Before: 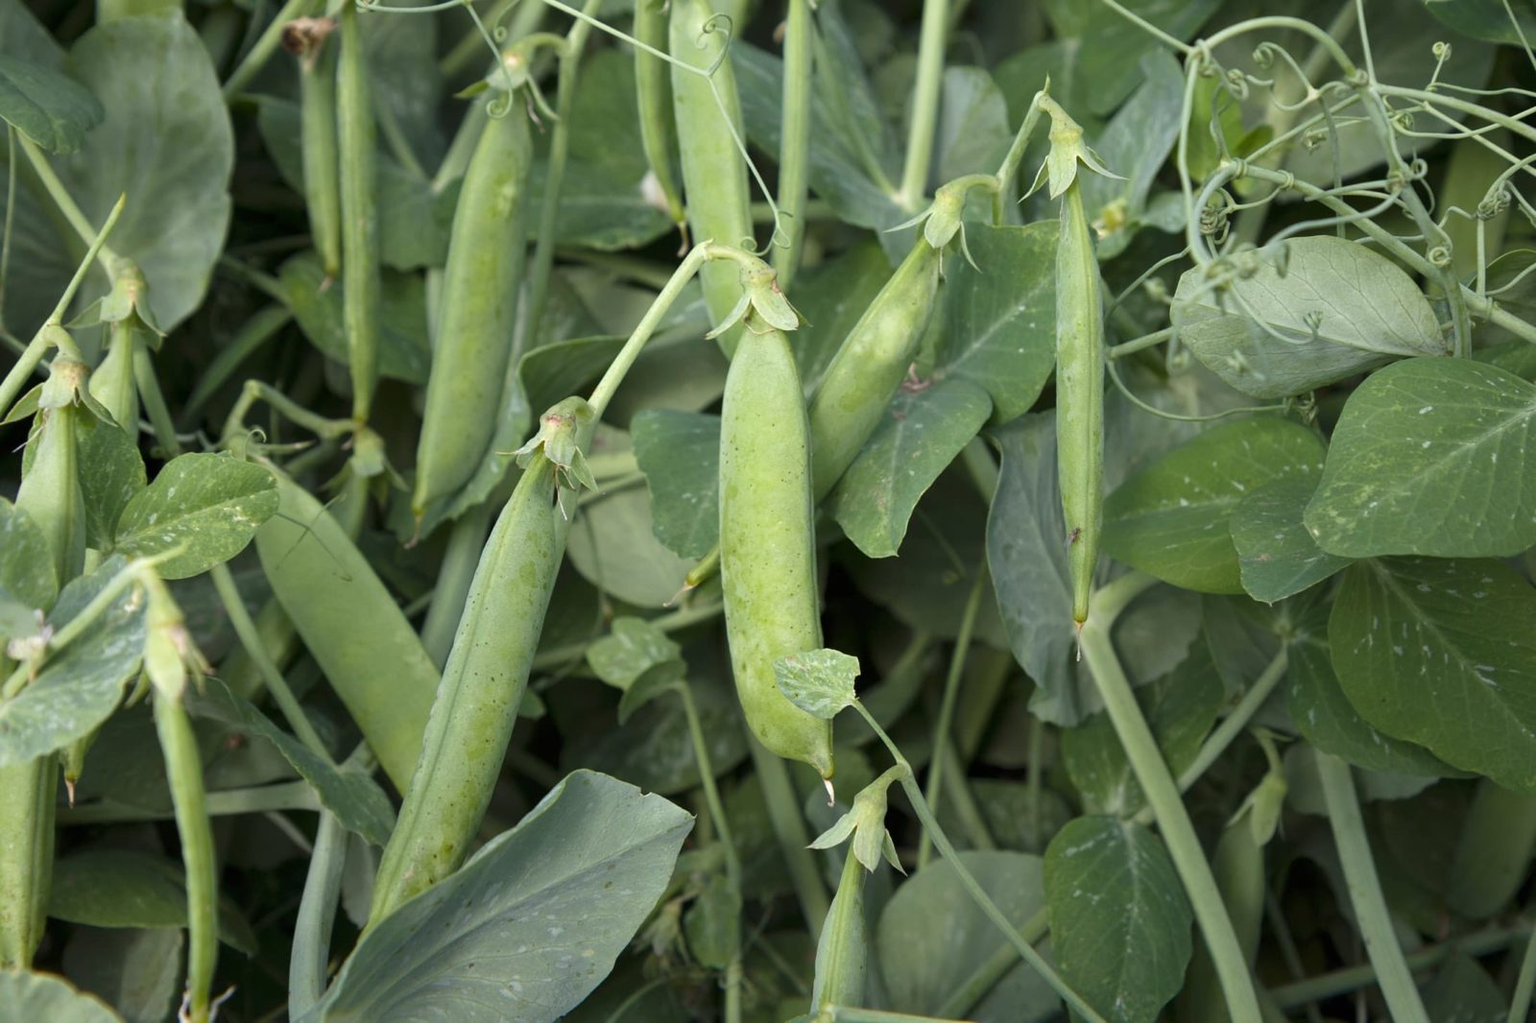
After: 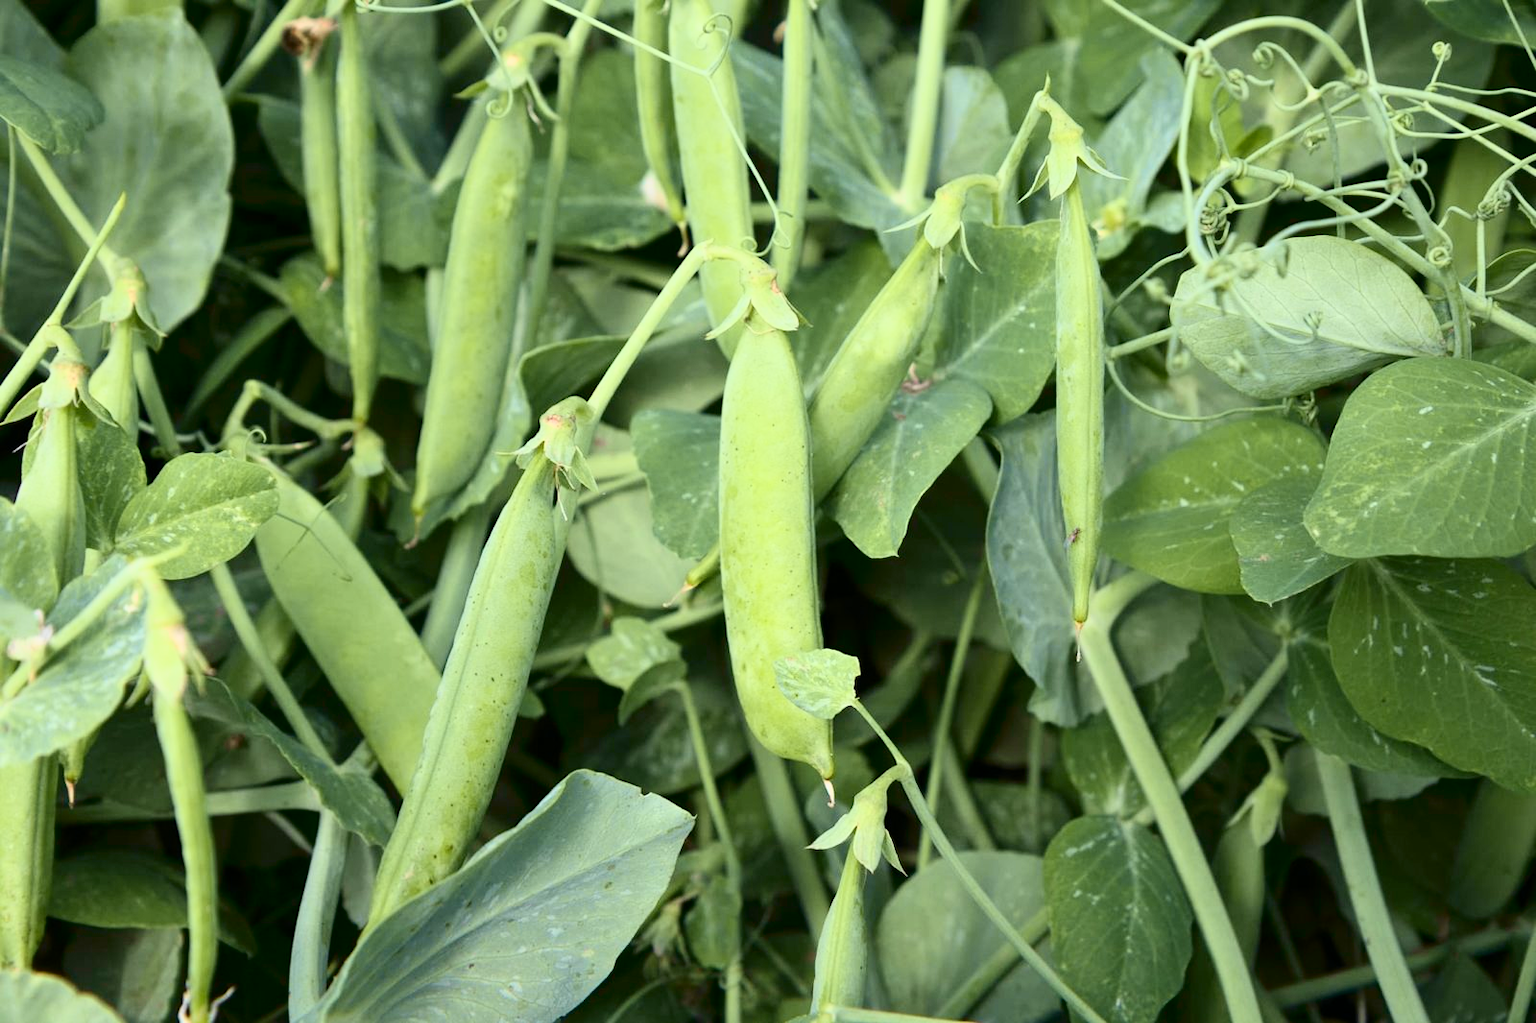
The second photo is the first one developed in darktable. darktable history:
tone curve: curves: ch0 [(0, 0) (0.131, 0.094) (0.326, 0.386) (0.481, 0.623) (0.593, 0.764) (0.812, 0.933) (1, 0.974)]; ch1 [(0, 0) (0.366, 0.367) (0.475, 0.453) (0.494, 0.493) (0.504, 0.497) (0.553, 0.584) (1, 1)]; ch2 [(0, 0) (0.333, 0.346) (0.375, 0.375) (0.424, 0.43) (0.476, 0.492) (0.502, 0.503) (0.533, 0.556) (0.566, 0.599) (0.614, 0.653) (1, 1)], color space Lab, independent channels, preserve colors none
